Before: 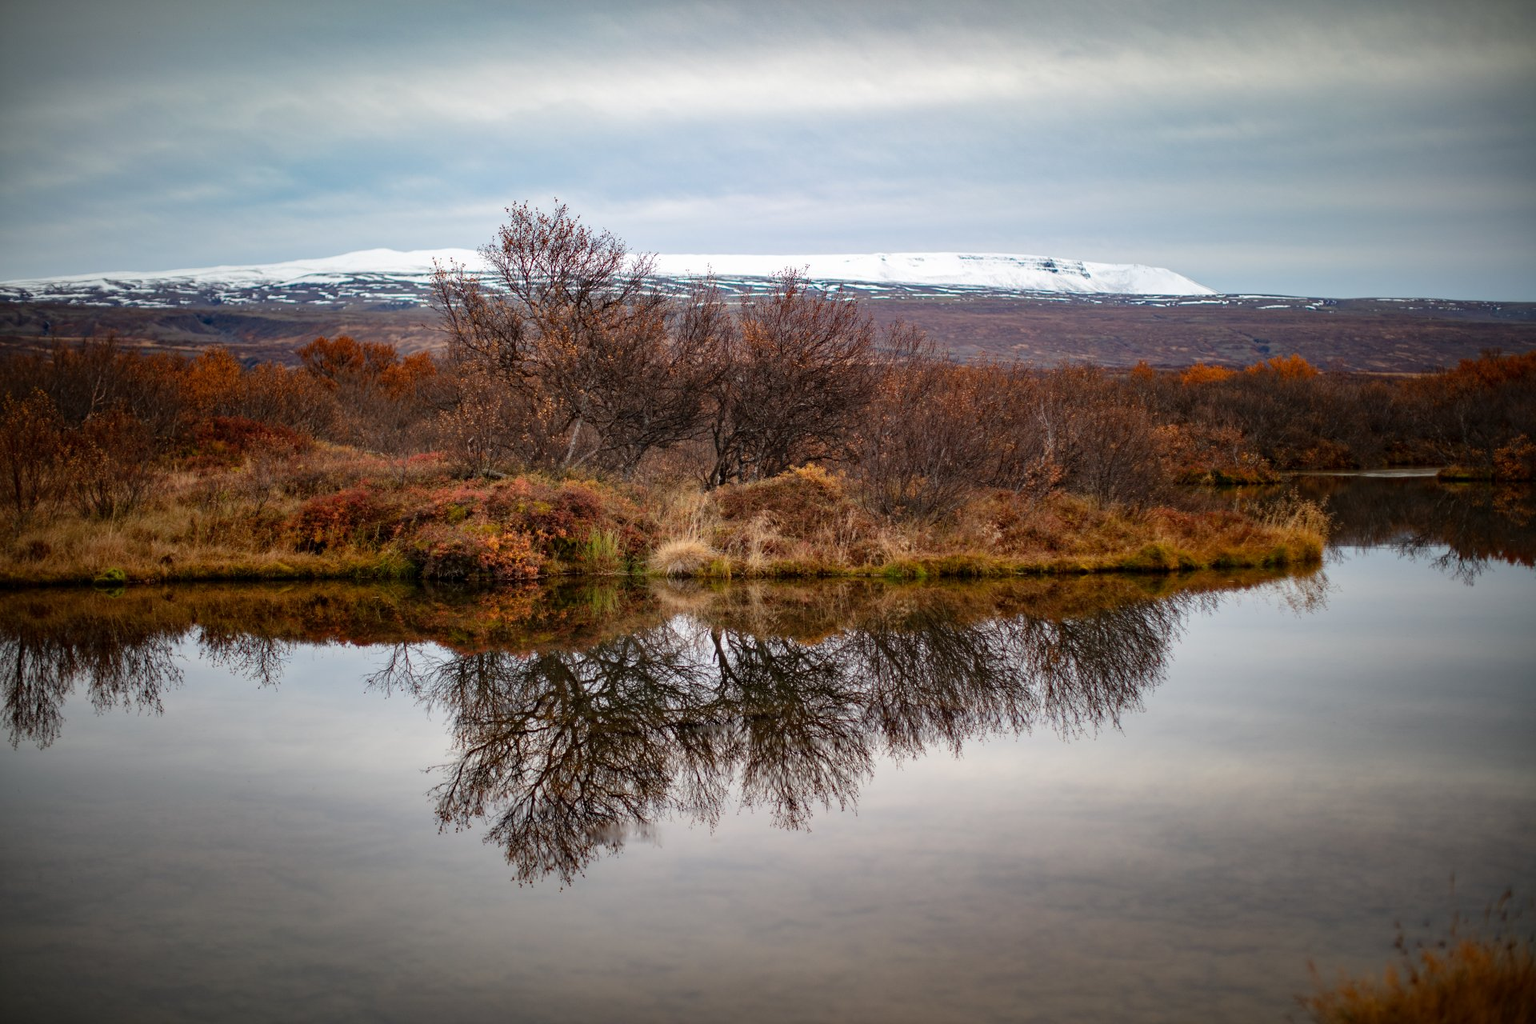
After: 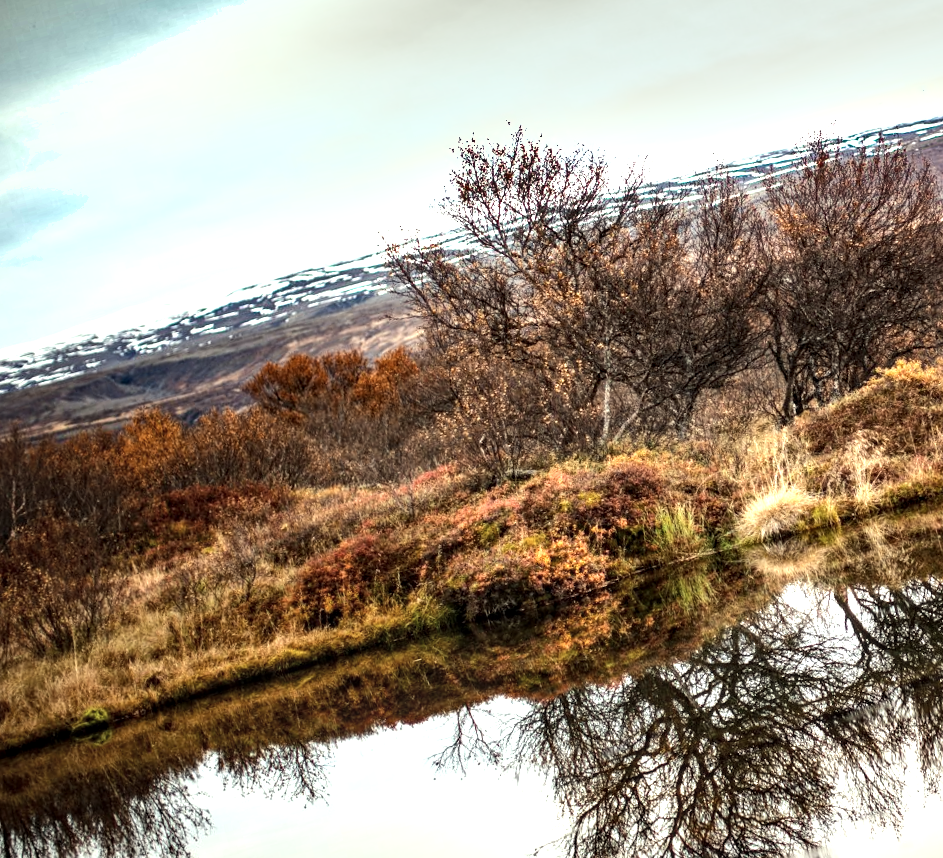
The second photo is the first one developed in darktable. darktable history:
tone equalizer: -8 EV -0.75 EV, -7 EV -0.7 EV, -6 EV -0.6 EV, -5 EV -0.4 EV, -3 EV 0.4 EV, -2 EV 0.6 EV, -1 EV 0.7 EV, +0 EV 0.75 EV, edges refinement/feathering 500, mask exposure compensation -1.57 EV, preserve details no
rotate and perspective: rotation -14.8°, crop left 0.1, crop right 0.903, crop top 0.25, crop bottom 0.748
crop: left 0.587%, right 45.588%, bottom 0.086%
exposure: exposure 0.77 EV, compensate highlight preservation false
local contrast: detail 130%
contrast brightness saturation: saturation -0.17
color correction: highlights a* -4.28, highlights b* 6.53
shadows and highlights: shadows 32.83, highlights -47.7, soften with gaussian
